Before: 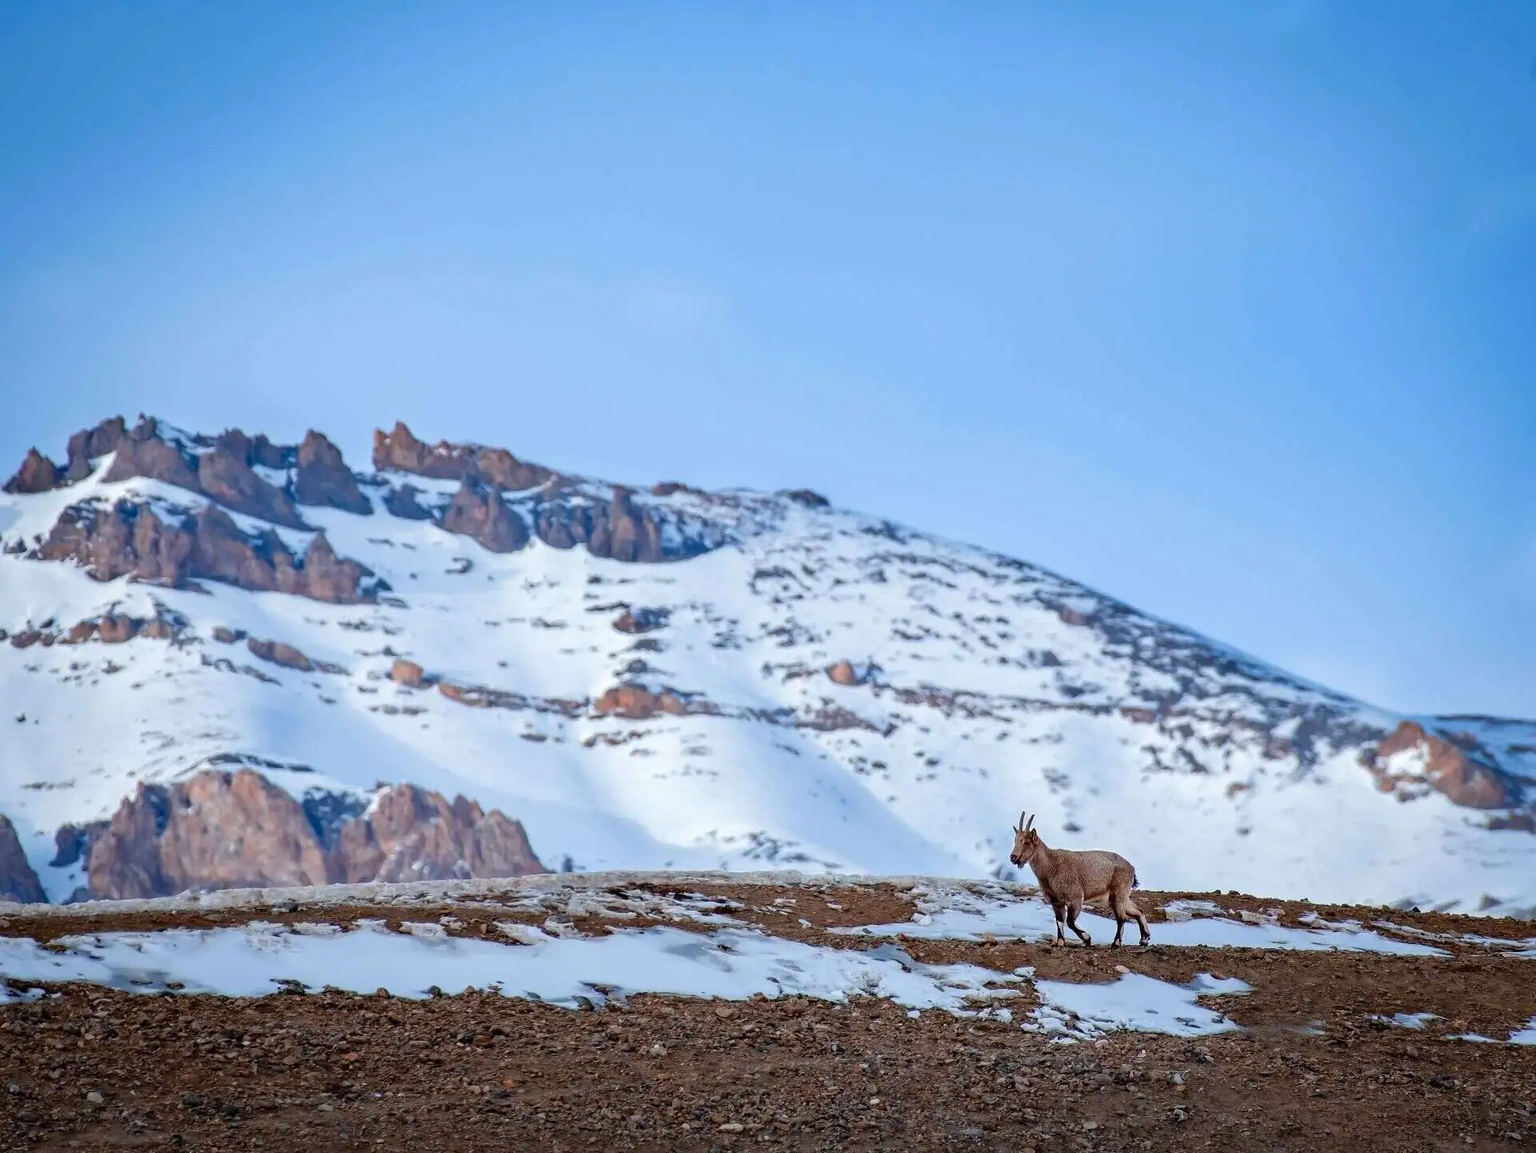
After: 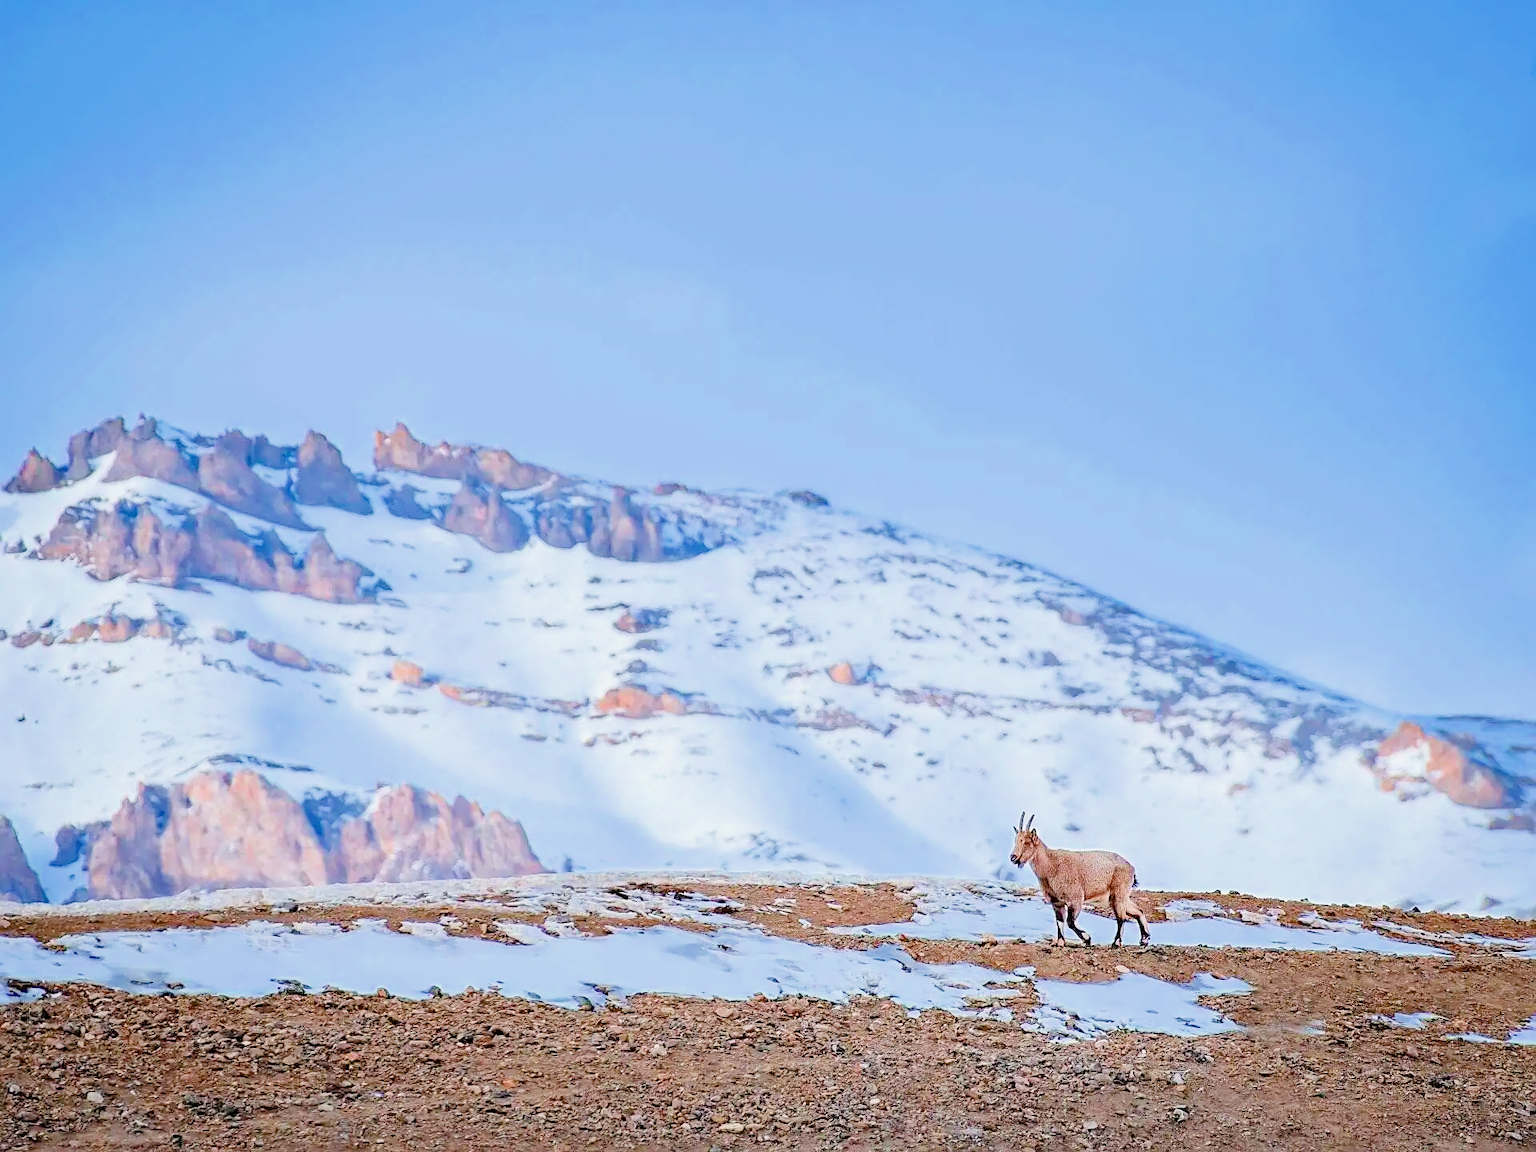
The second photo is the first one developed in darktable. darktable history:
sharpen: on, module defaults
filmic rgb: middle gray luminance 3.44%, black relative exposure -5.92 EV, white relative exposure 6.33 EV, threshold 6 EV, dynamic range scaling 22.4%, target black luminance 0%, hardness 2.33, latitude 45.85%, contrast 0.78, highlights saturation mix 100%, shadows ↔ highlights balance 0.033%, add noise in highlights 0, preserve chrominance max RGB, color science v3 (2019), use custom middle-gray values true, iterations of high-quality reconstruction 0, contrast in highlights soft, enable highlight reconstruction true
